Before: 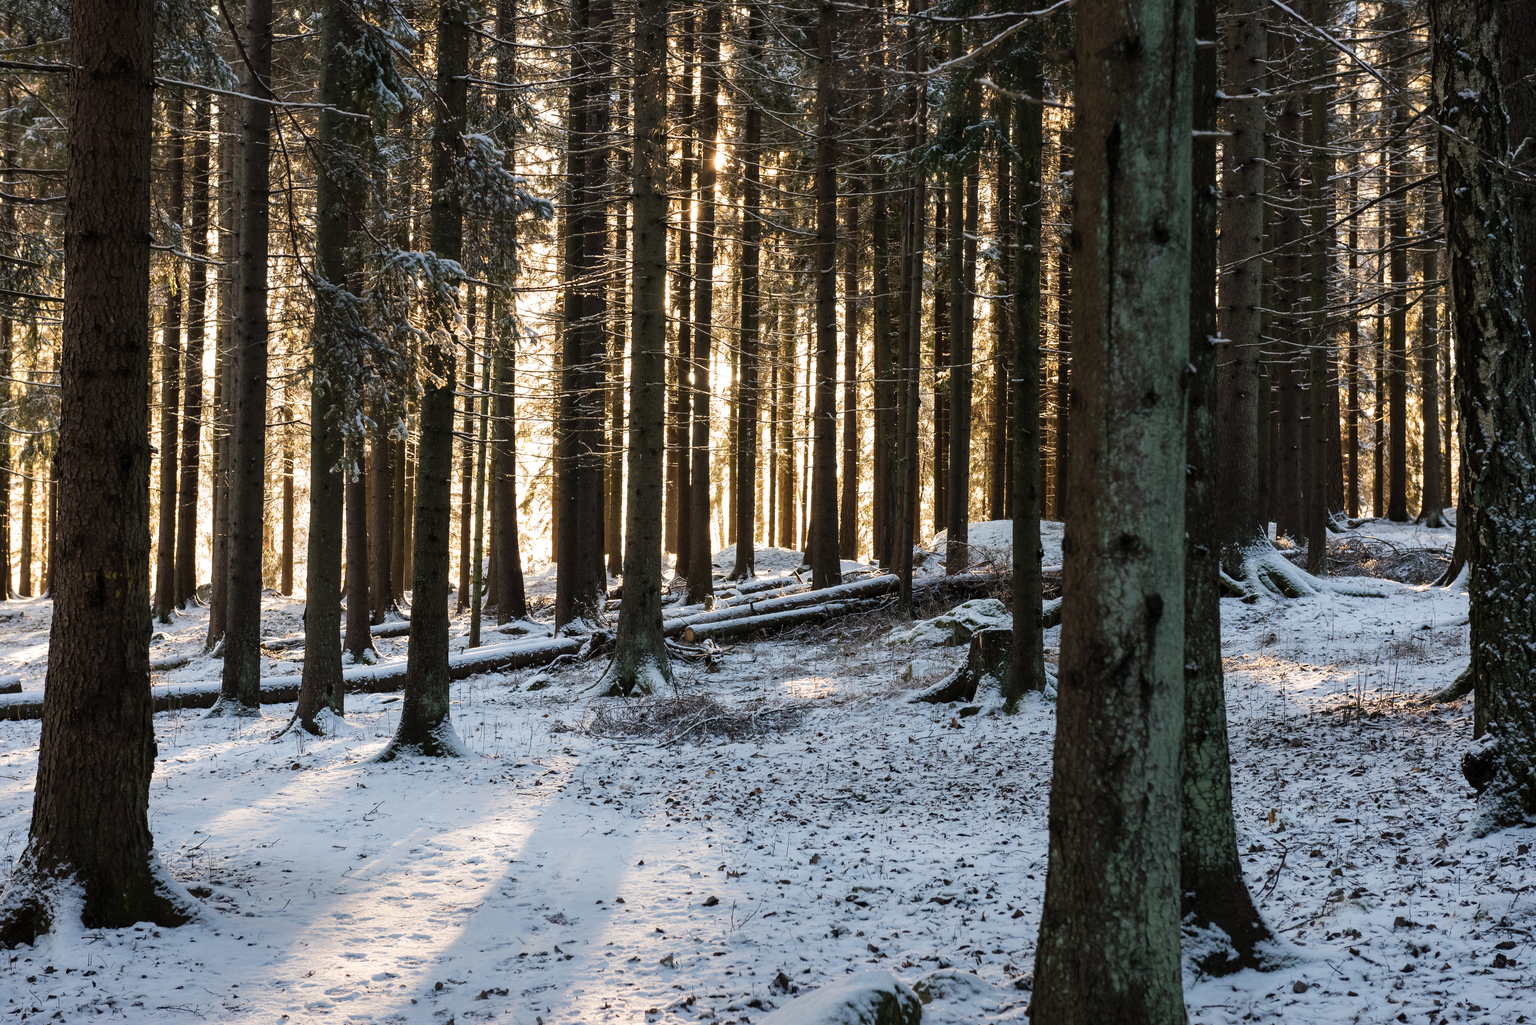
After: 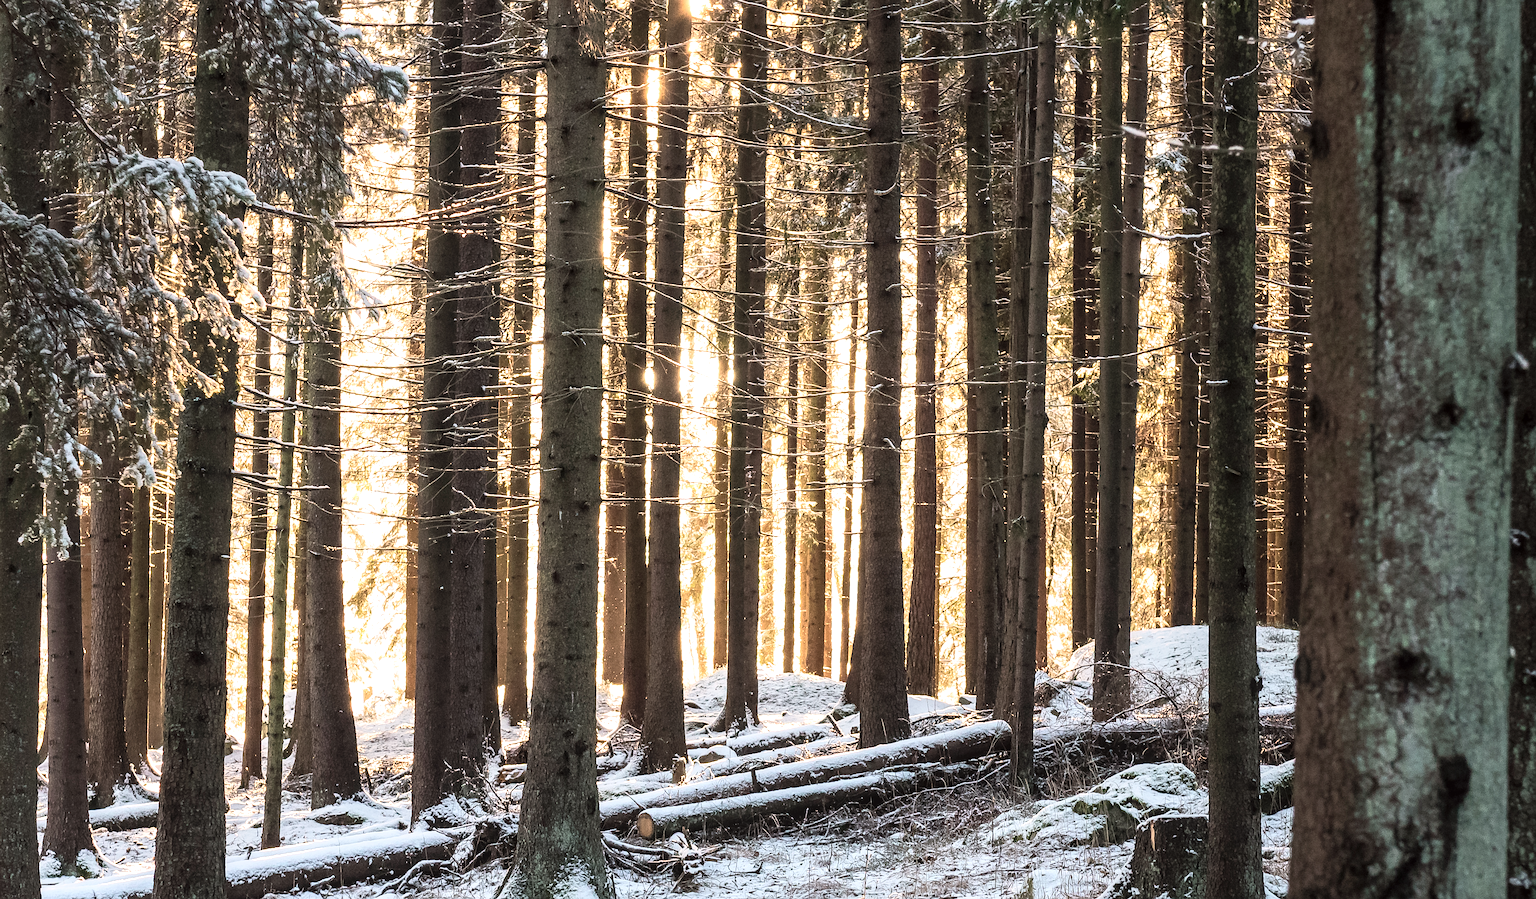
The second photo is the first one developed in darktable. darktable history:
local contrast: on, module defaults
tone curve: curves: ch0 [(0.003, 0.029) (0.188, 0.252) (0.46, 0.56) (0.608, 0.748) (0.871, 0.955) (1, 1)]; ch1 [(0, 0) (0.35, 0.356) (0.45, 0.453) (0.508, 0.515) (0.618, 0.634) (1, 1)]; ch2 [(0, 0) (0.456, 0.469) (0.5, 0.5) (0.634, 0.625) (1, 1)], color space Lab, independent channels, preserve colors none
sharpen: on, module defaults
crop: left 20.789%, top 15.736%, right 21.815%, bottom 33.916%
exposure: black level correction 0.001, exposure 0.498 EV, compensate exposure bias true, compensate highlight preservation false
shadows and highlights: shadows -23.38, highlights 47.76, soften with gaussian
